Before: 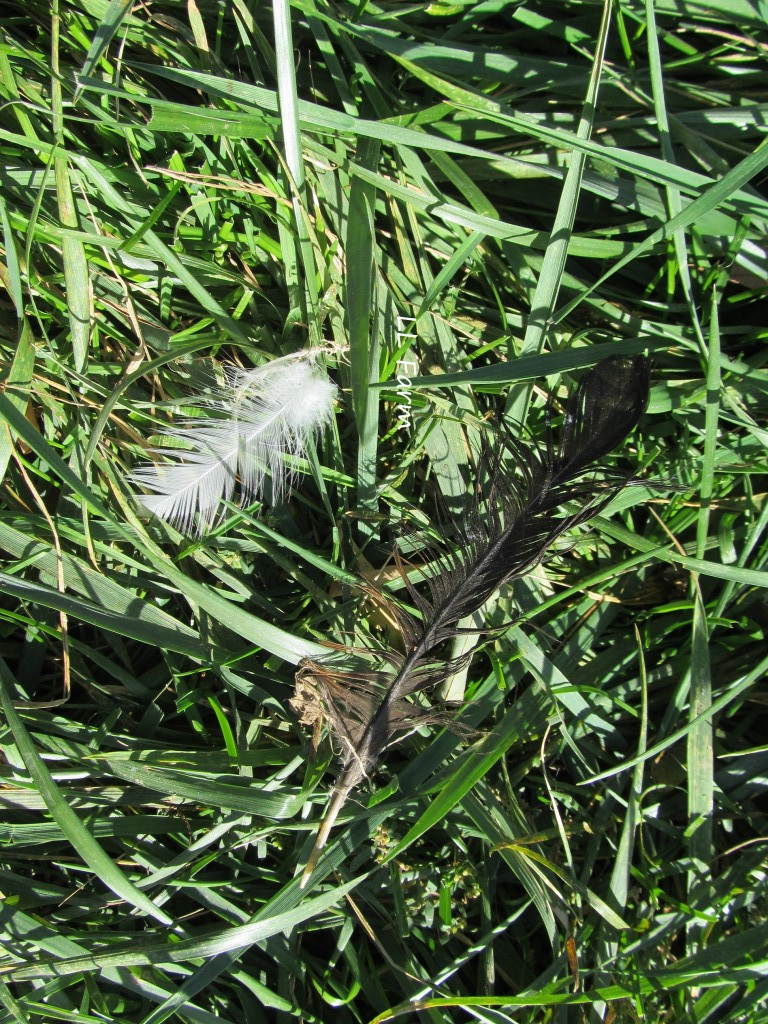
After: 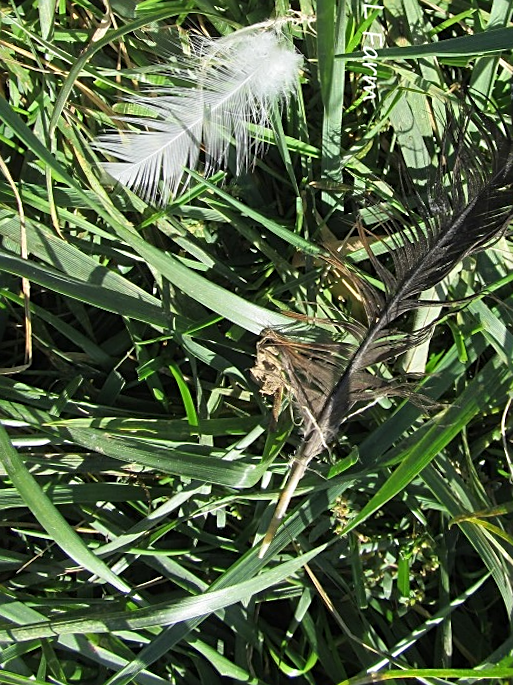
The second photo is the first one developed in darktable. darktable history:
crop and rotate: angle -0.82°, left 3.85%, top 31.828%, right 27.992%
sharpen: on, module defaults
